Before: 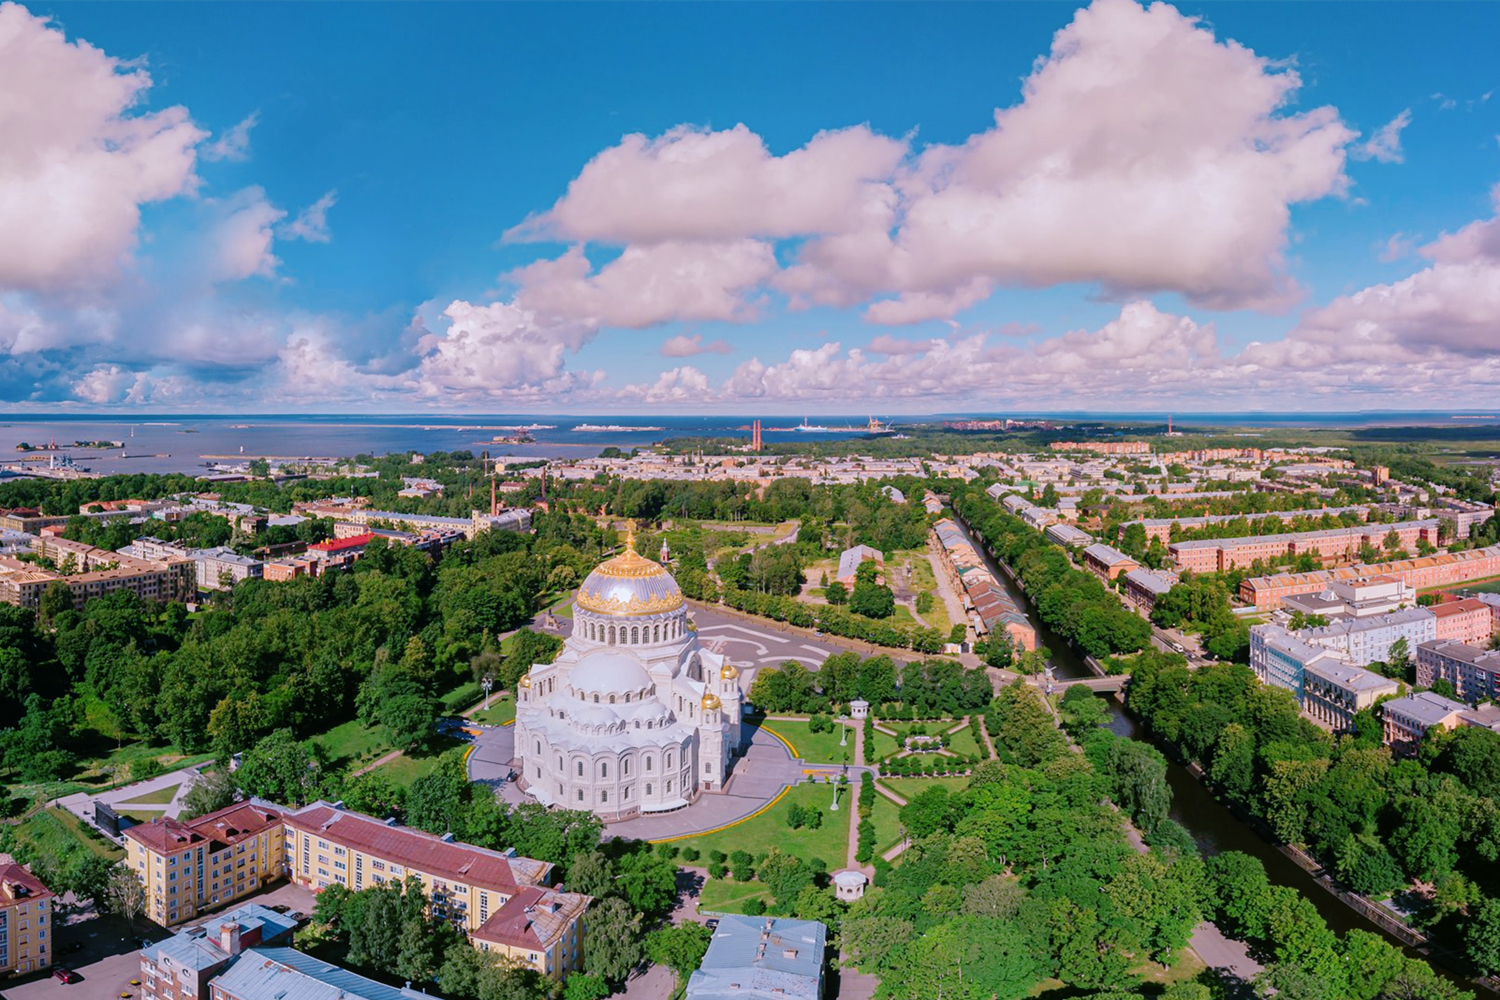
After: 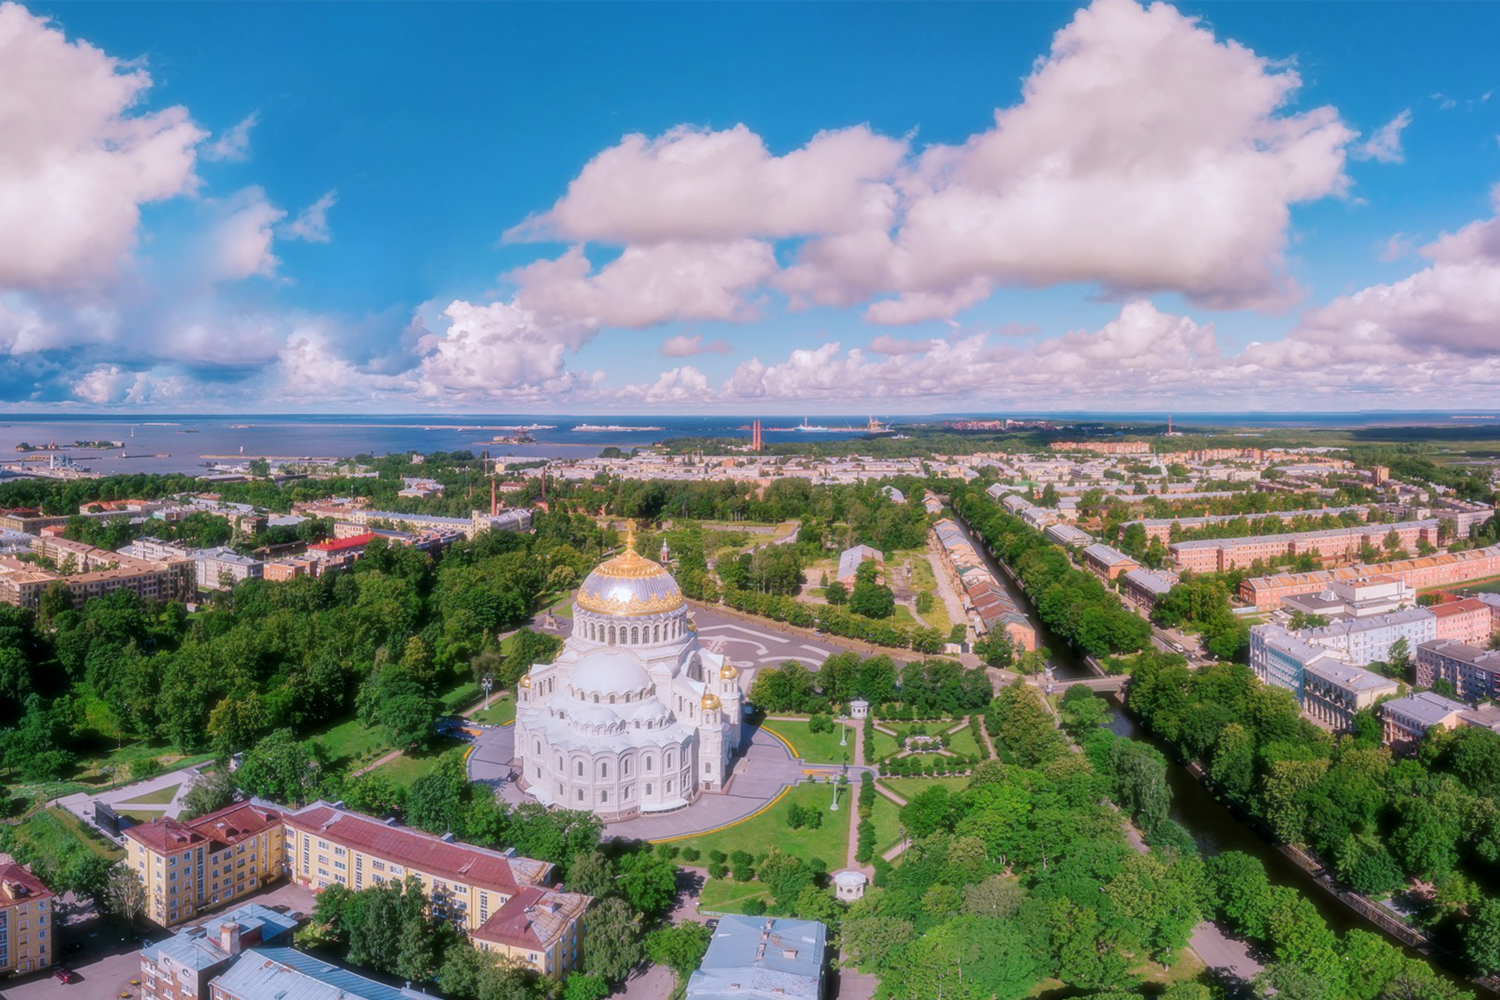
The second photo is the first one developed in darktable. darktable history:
exposure: compensate highlight preservation false
local contrast: highlights 100%, shadows 100%, detail 120%, midtone range 0.2
soften: size 19.52%, mix 20.32%
tone equalizer: on, module defaults
